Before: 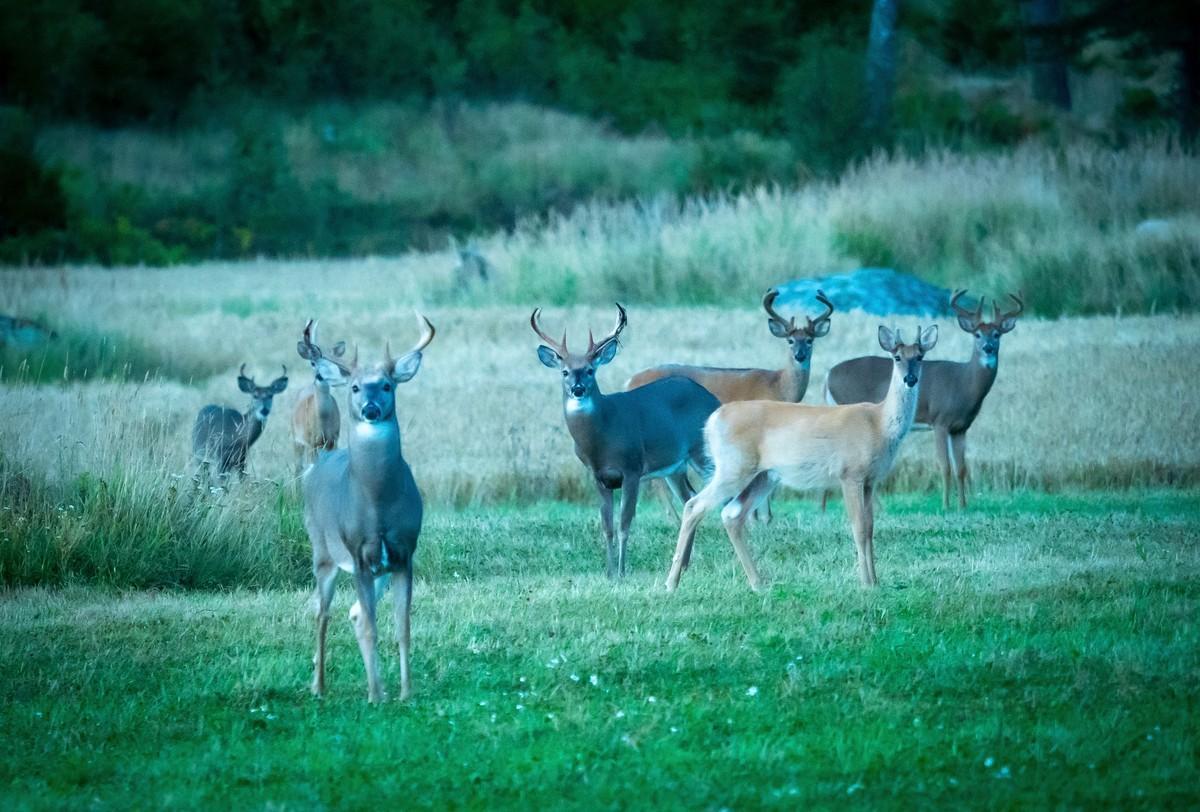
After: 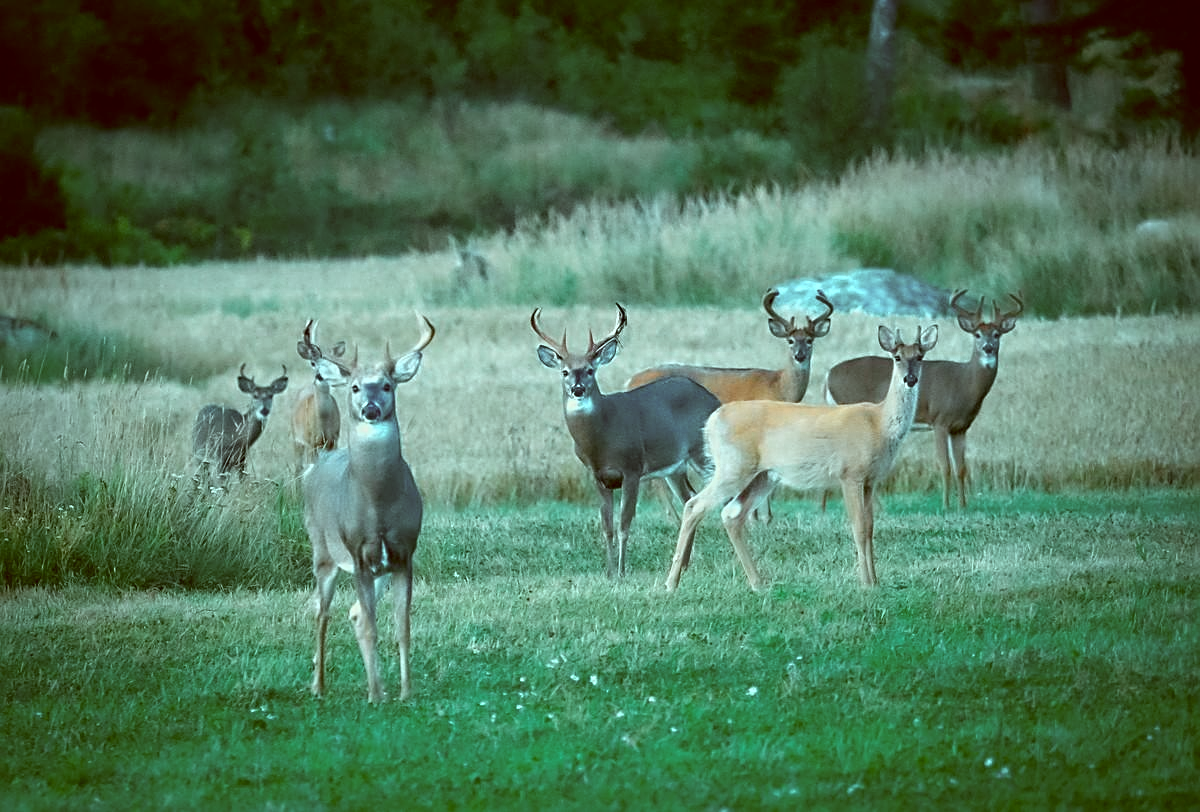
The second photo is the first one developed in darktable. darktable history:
sharpen: on, module defaults
color correction: highlights a* -5.3, highlights b* 9.8, shadows a* 9.8, shadows b* 24.26
color zones: curves: ch0 [(0.018, 0.548) (0.197, 0.654) (0.425, 0.447) (0.605, 0.658) (0.732, 0.579)]; ch1 [(0.105, 0.531) (0.224, 0.531) (0.386, 0.39) (0.618, 0.456) (0.732, 0.456) (0.956, 0.421)]; ch2 [(0.039, 0.583) (0.215, 0.465) (0.399, 0.544) (0.465, 0.548) (0.614, 0.447) (0.724, 0.43) (0.882, 0.623) (0.956, 0.632)]
